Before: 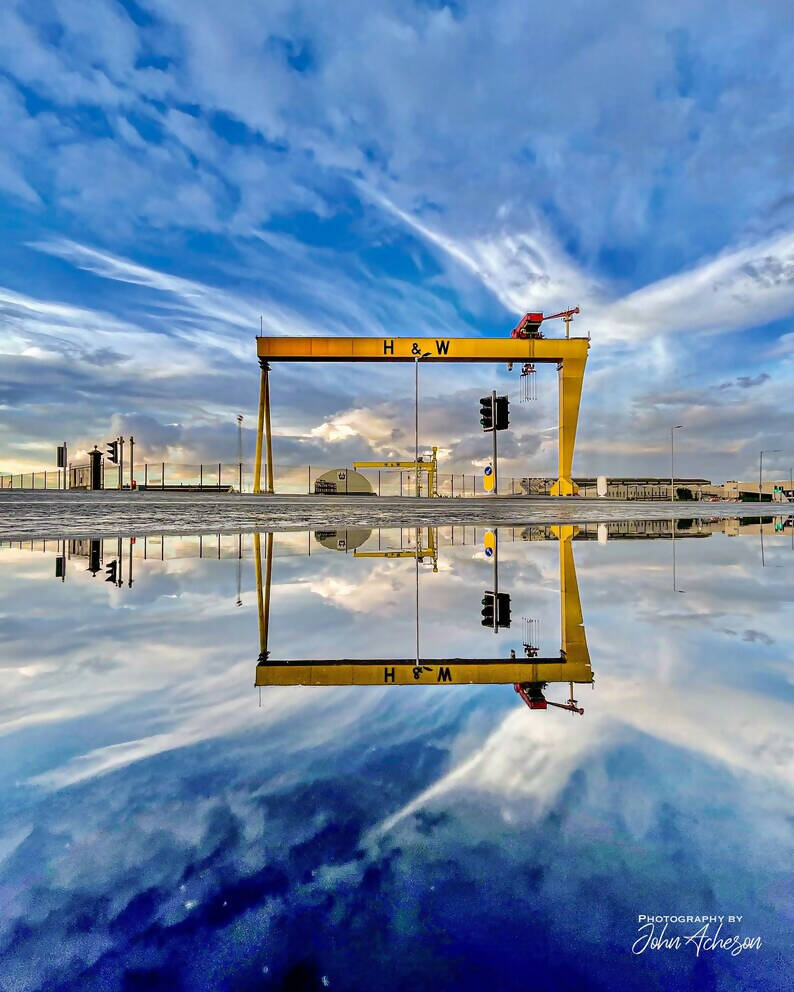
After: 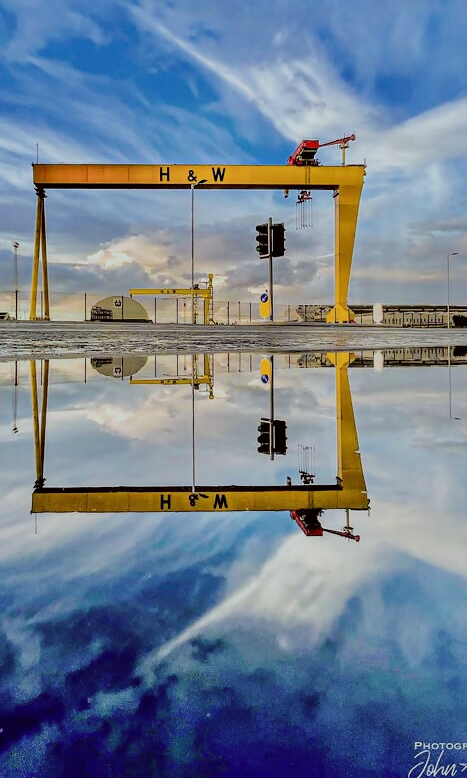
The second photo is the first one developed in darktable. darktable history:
crop and rotate: left 28.439%, top 17.49%, right 12.633%, bottom 3.985%
filmic rgb: black relative exposure -7.65 EV, white relative exposure 4.56 EV, hardness 3.61
color correction: highlights a* -2.99, highlights b* -2.76, shadows a* 2.28, shadows b* 2.78
